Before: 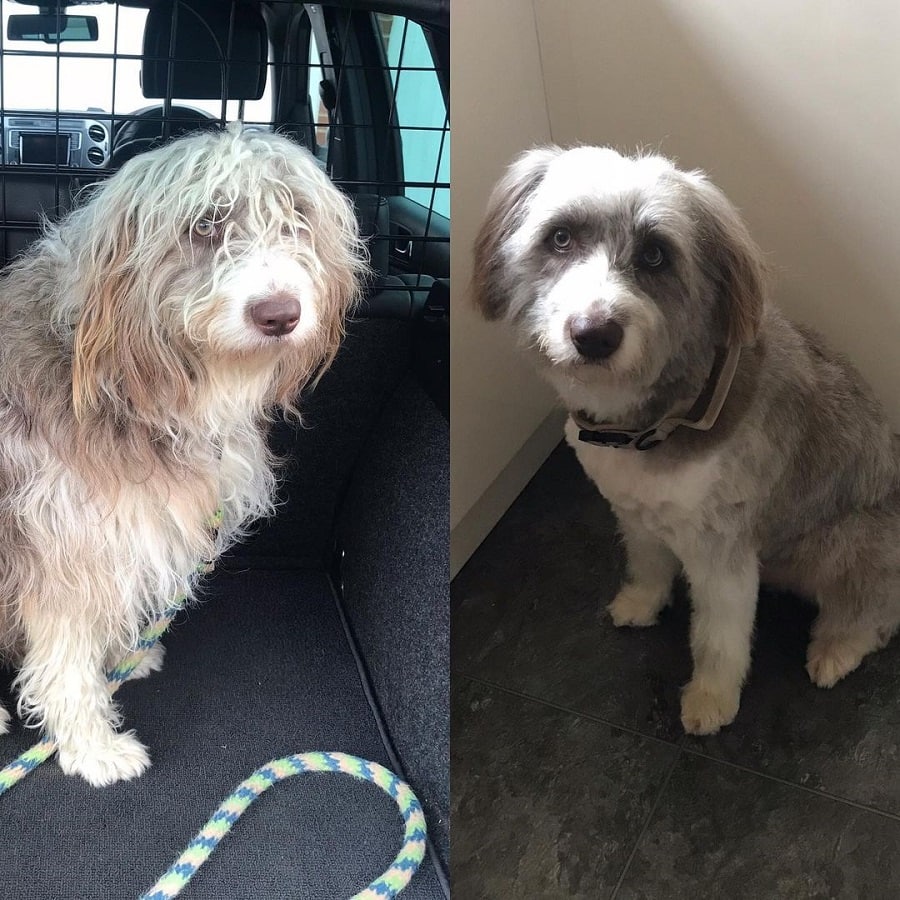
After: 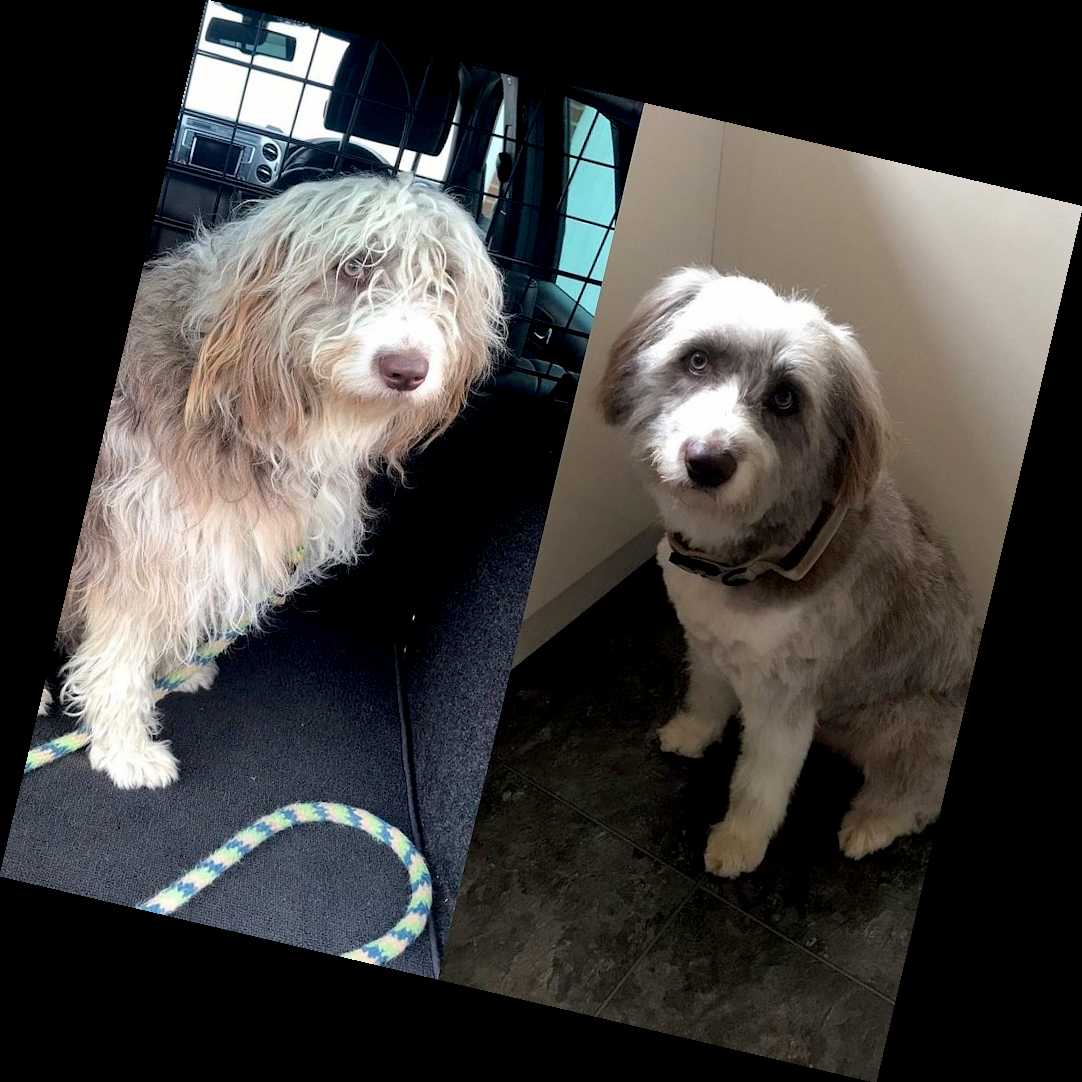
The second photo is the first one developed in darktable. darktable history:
exposure: black level correction 0.011, compensate highlight preservation false
rotate and perspective: rotation 13.27°, automatic cropping off
